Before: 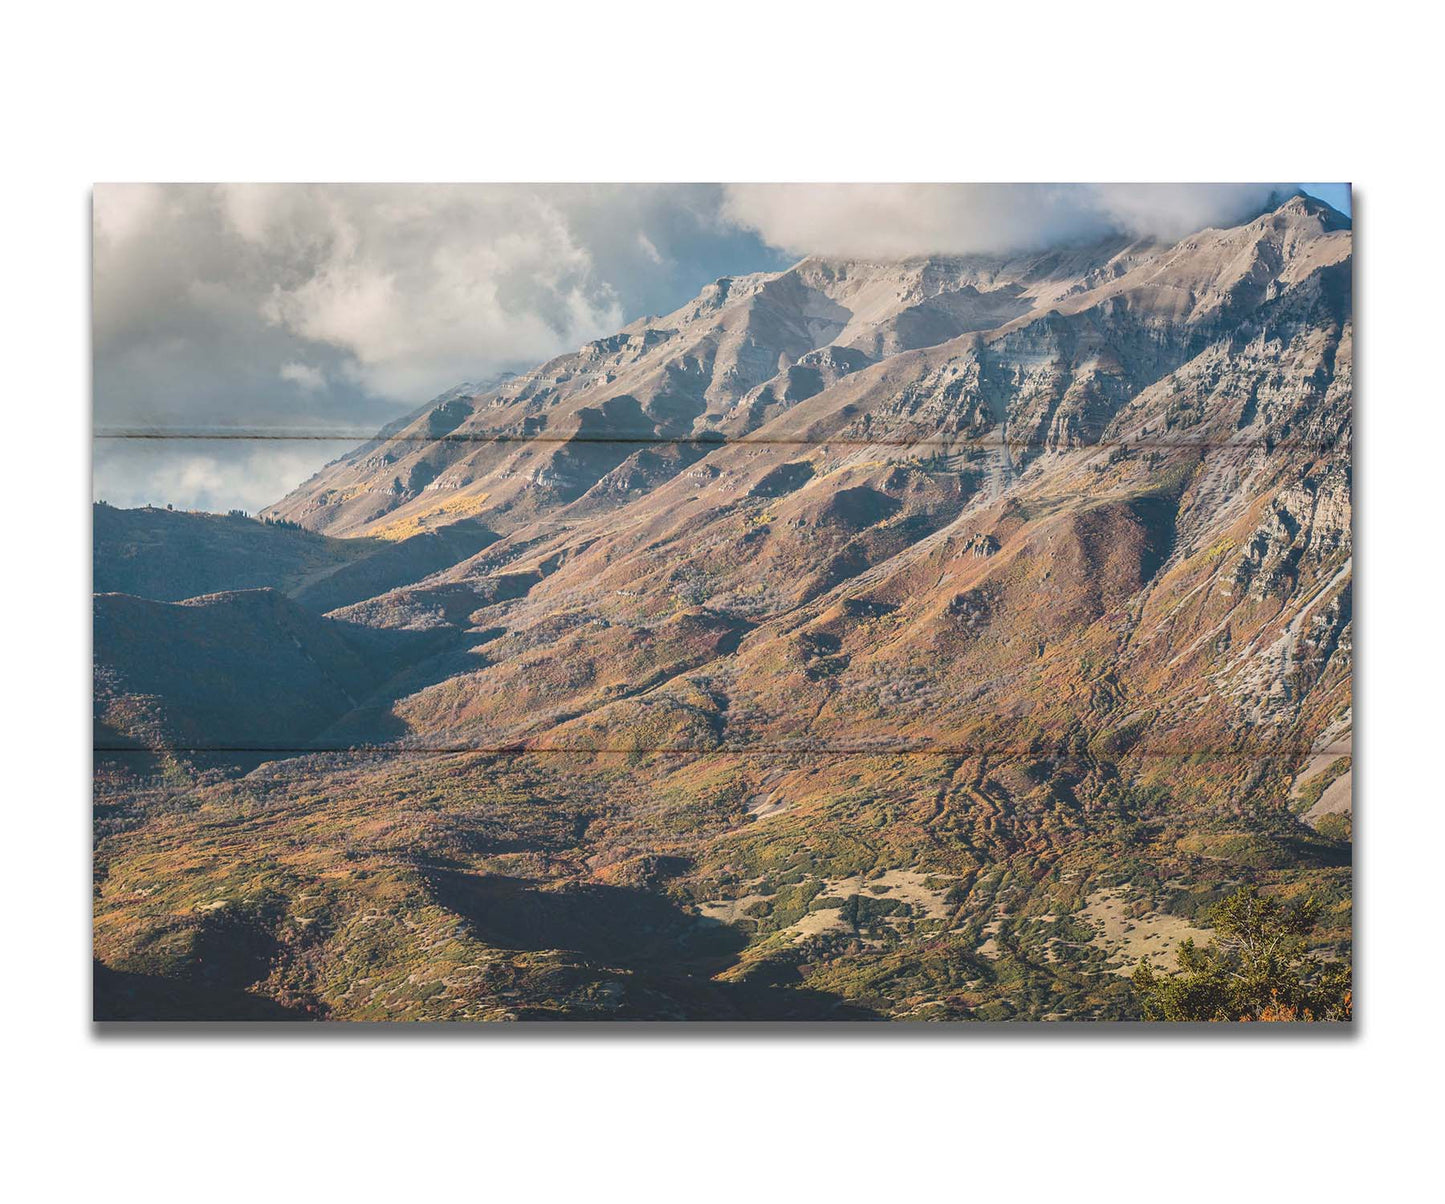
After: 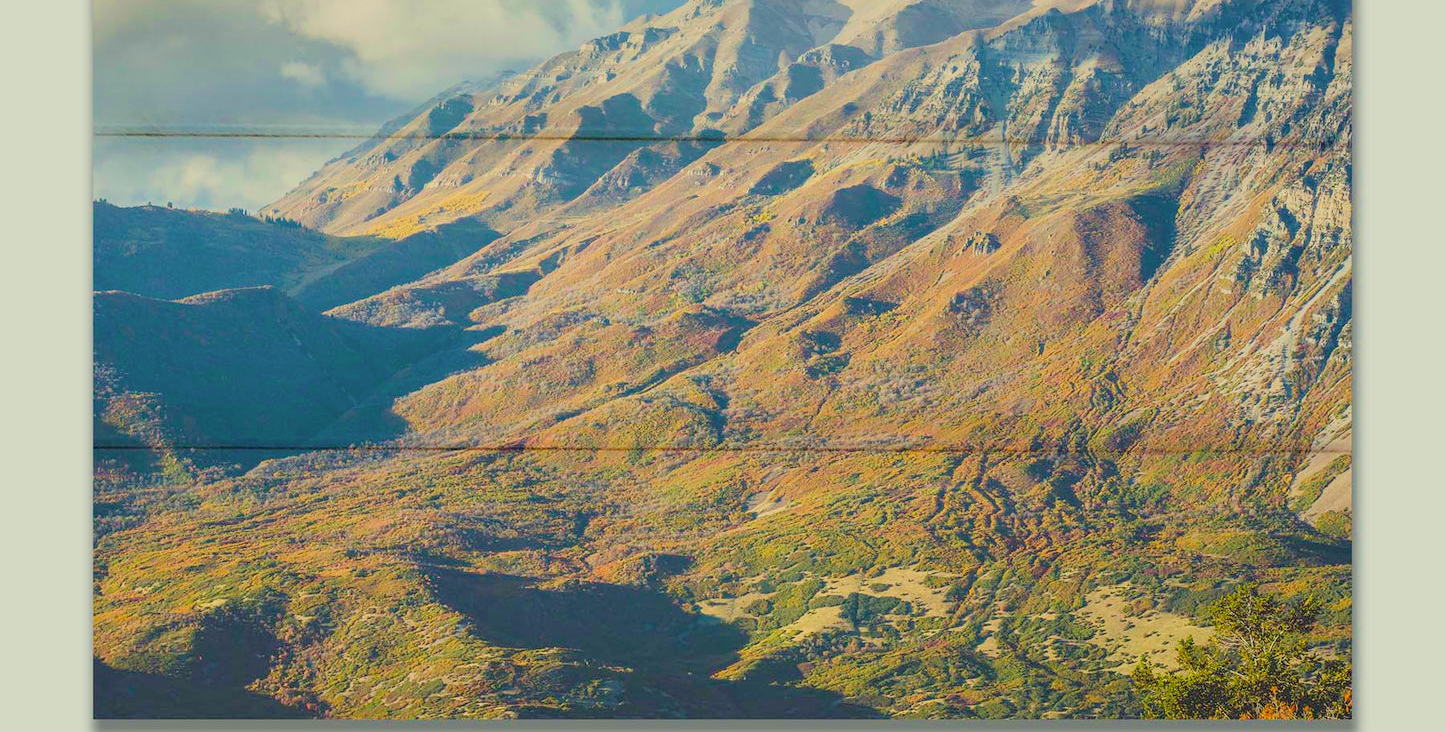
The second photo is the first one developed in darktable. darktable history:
crop and rotate: top 25.084%, bottom 14.059%
color correction: highlights a* 2.54, highlights b* 22.8
color balance rgb: linear chroma grading › global chroma 8.824%, perceptual saturation grading › global saturation 33.106%
exposure: black level correction 0, exposure 0.697 EV, compensate exposure bias true, compensate highlight preservation false
velvia: on, module defaults
filmic rgb: black relative exposure -8.84 EV, white relative exposure 4.99 EV, threshold 2.96 EV, target black luminance 0%, hardness 3.76, latitude 66.38%, contrast 0.82, highlights saturation mix 11.2%, shadows ↔ highlights balance 20.41%, enable highlight reconstruction true
color calibration: illuminant F (fluorescent), F source F9 (Cool White Deluxe 4150 K) – high CRI, x 0.374, y 0.373, temperature 4162.09 K
